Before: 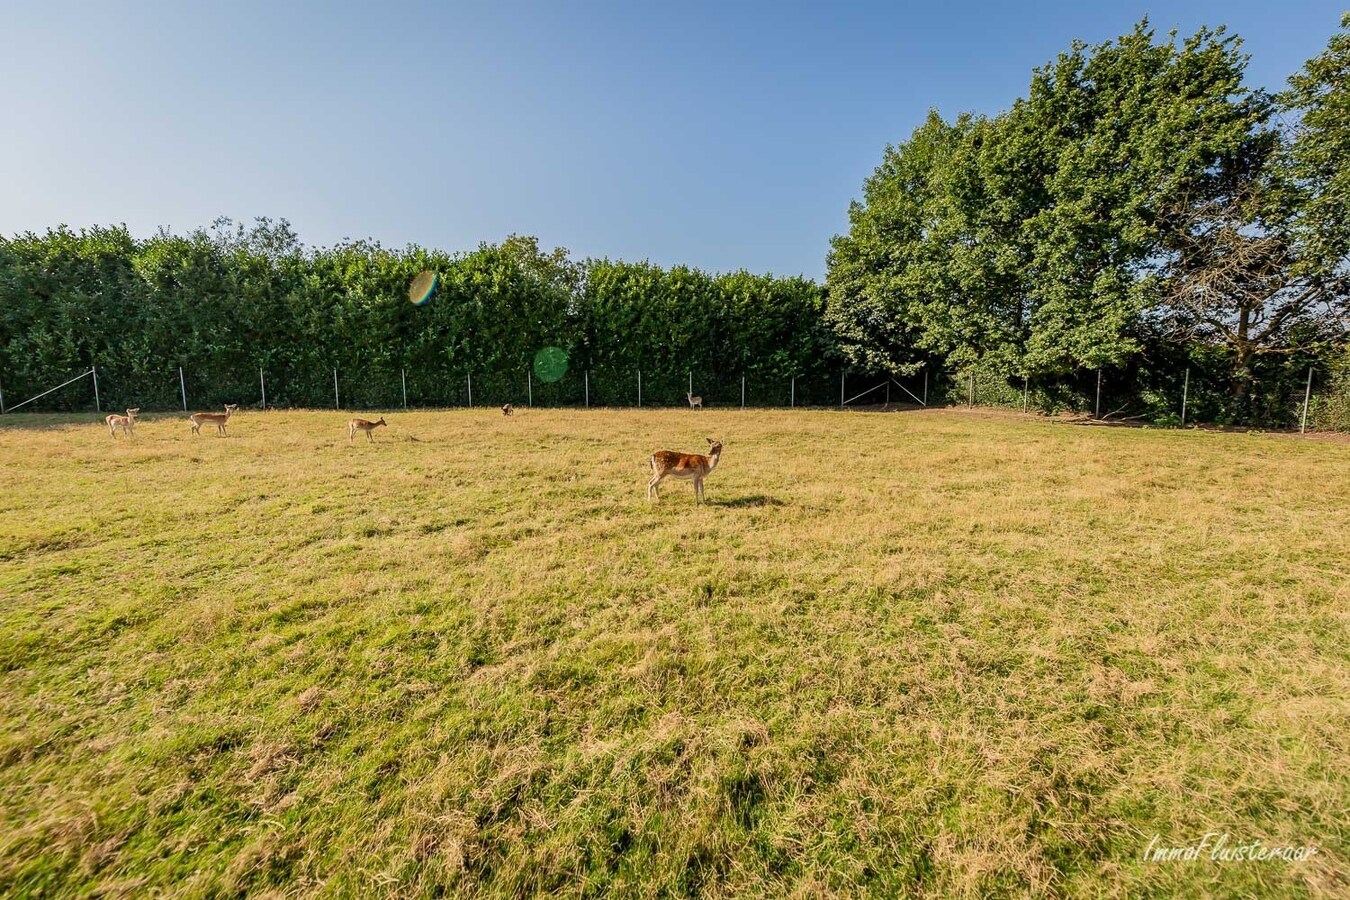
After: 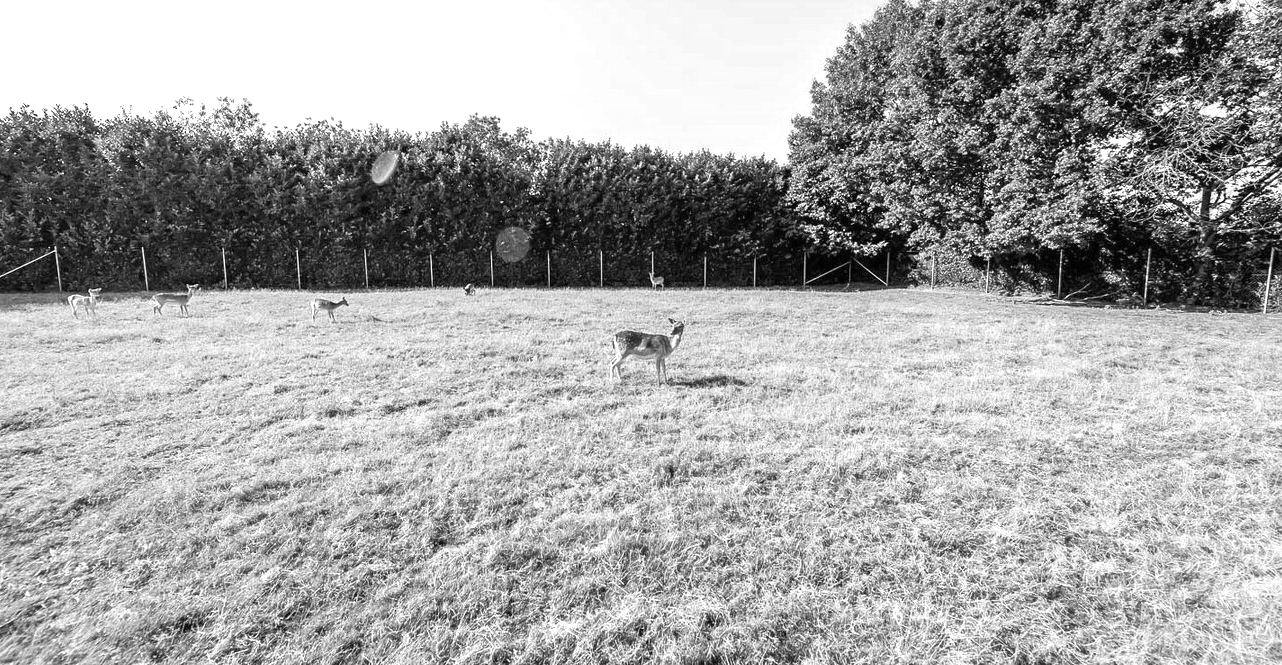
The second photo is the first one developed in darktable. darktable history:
color calibration: output gray [0.18, 0.41, 0.41, 0], illuminant same as pipeline (D50), adaptation XYZ, x 0.346, y 0.358, temperature 5020.71 K, saturation algorithm version 1 (2020)
exposure: black level correction 0, exposure 1.2 EV, compensate exposure bias true, compensate highlight preservation false
crop and rotate: left 2.843%, top 13.414%, right 2.164%, bottom 12.624%
